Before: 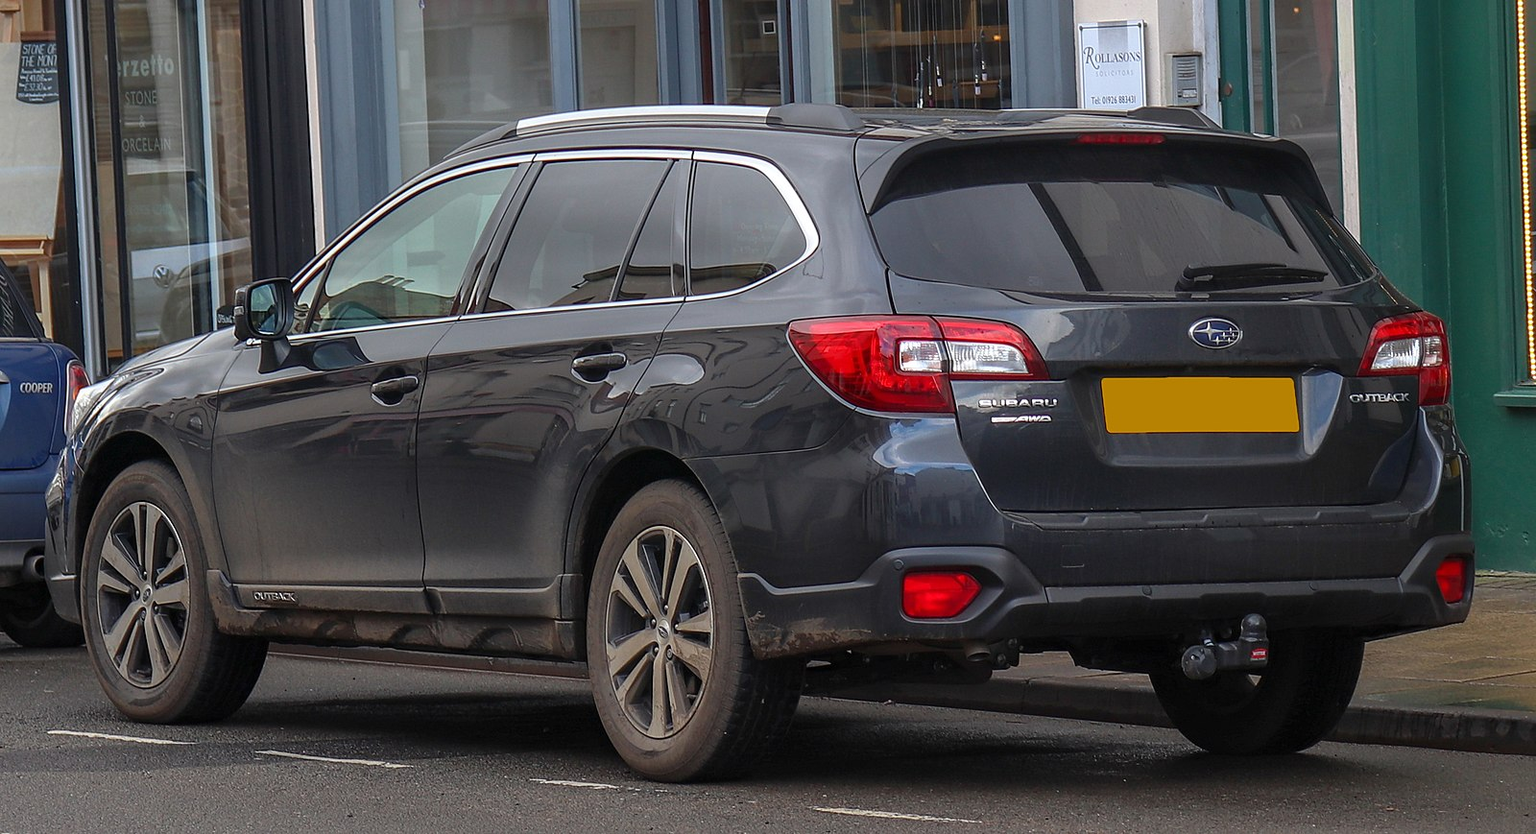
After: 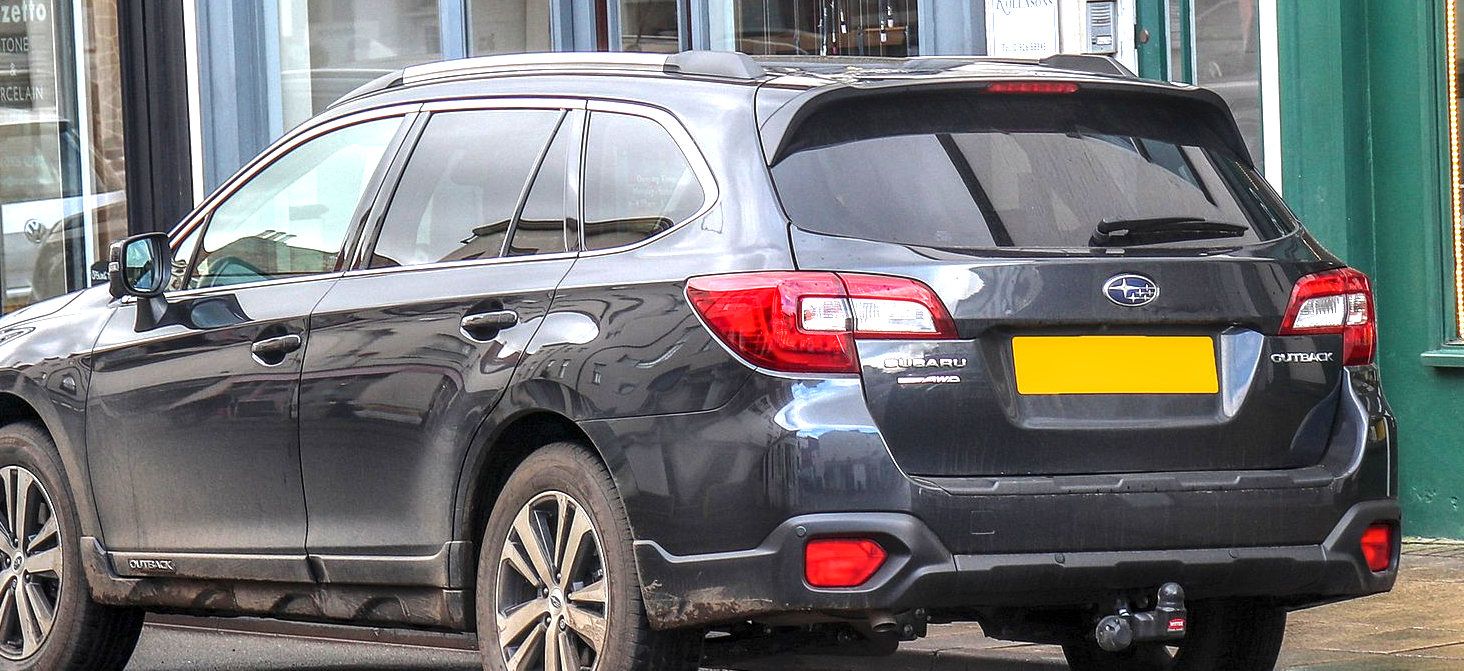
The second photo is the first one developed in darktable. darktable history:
tone equalizer: -8 EV -0.421 EV, -7 EV -0.364 EV, -6 EV -0.334 EV, -5 EV -0.192 EV, -3 EV 0.19 EV, -2 EV 0.31 EV, -1 EV 0.393 EV, +0 EV 0.39 EV, edges refinement/feathering 500, mask exposure compensation -1.57 EV, preserve details no
crop: left 8.493%, top 6.579%, bottom 15.211%
local contrast: detail 130%
exposure: black level correction 0, exposure 1.2 EV, compensate highlight preservation false
